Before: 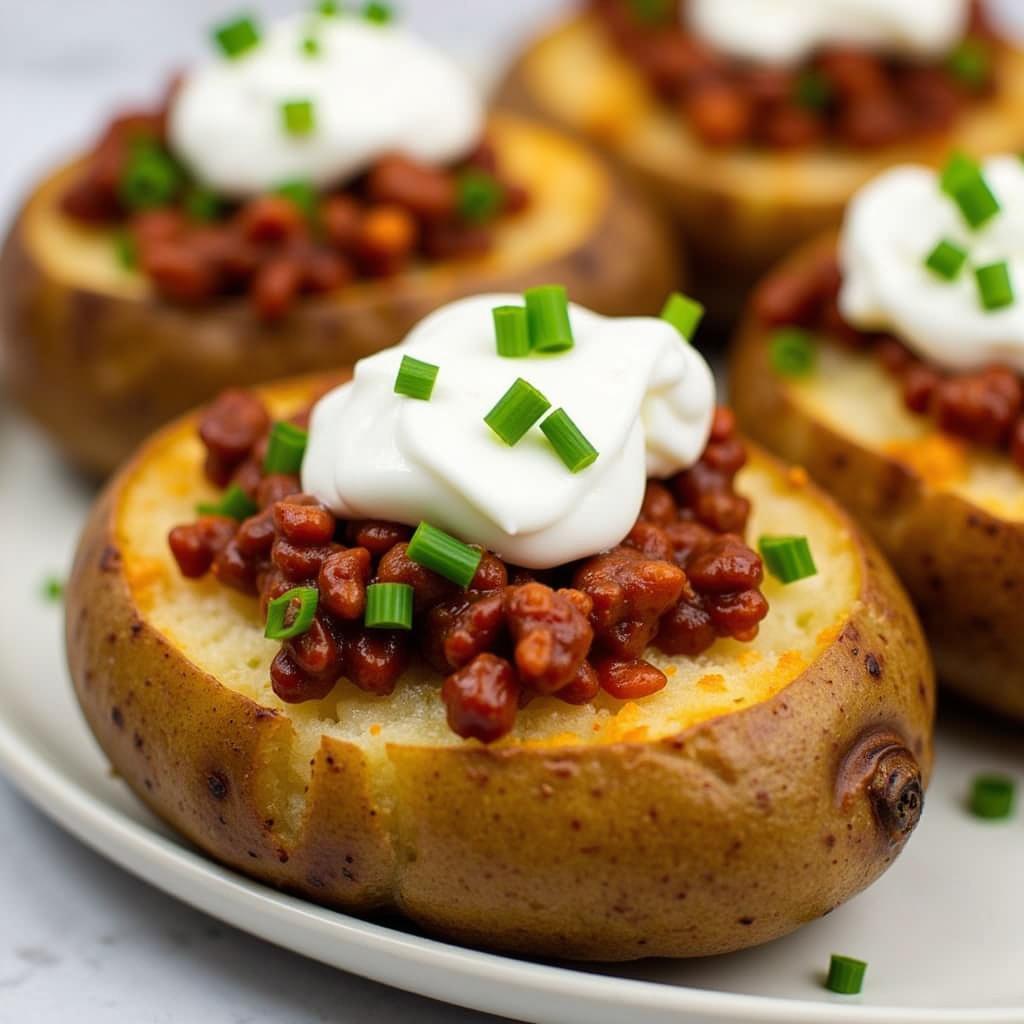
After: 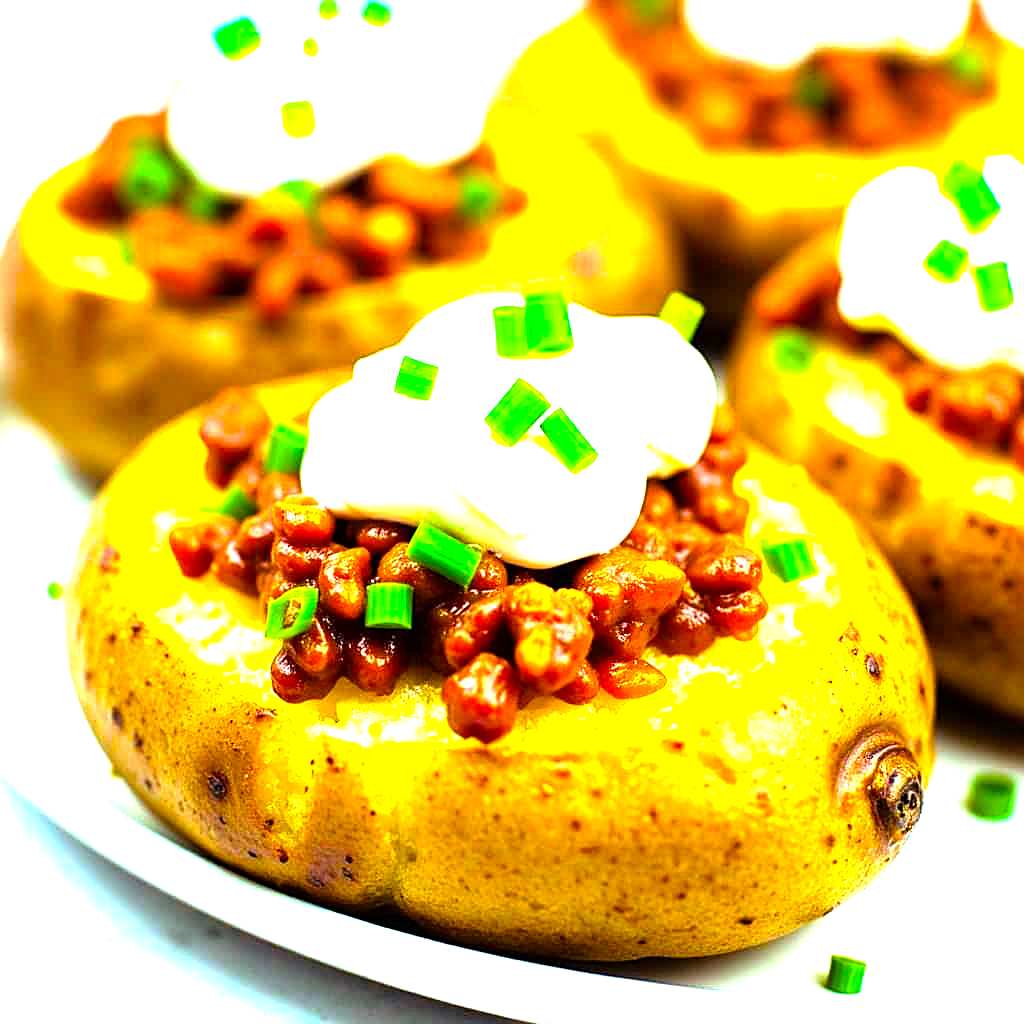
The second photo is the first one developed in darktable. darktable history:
sharpen: on, module defaults
color balance rgb: highlights gain › chroma 4.124%, highlights gain › hue 199.71°, linear chroma grading › global chroma 24.937%, perceptual saturation grading › global saturation 25.788%, perceptual brilliance grading › highlights 11.348%, global vibrance 15.115%
exposure: exposure 1.227 EV, compensate exposure bias true, compensate highlight preservation false
tone equalizer: -8 EV -1.08 EV, -7 EV -0.977 EV, -6 EV -0.863 EV, -5 EV -0.572 EV, -3 EV 0.576 EV, -2 EV 0.842 EV, -1 EV 0.987 EV, +0 EV 1.06 EV
